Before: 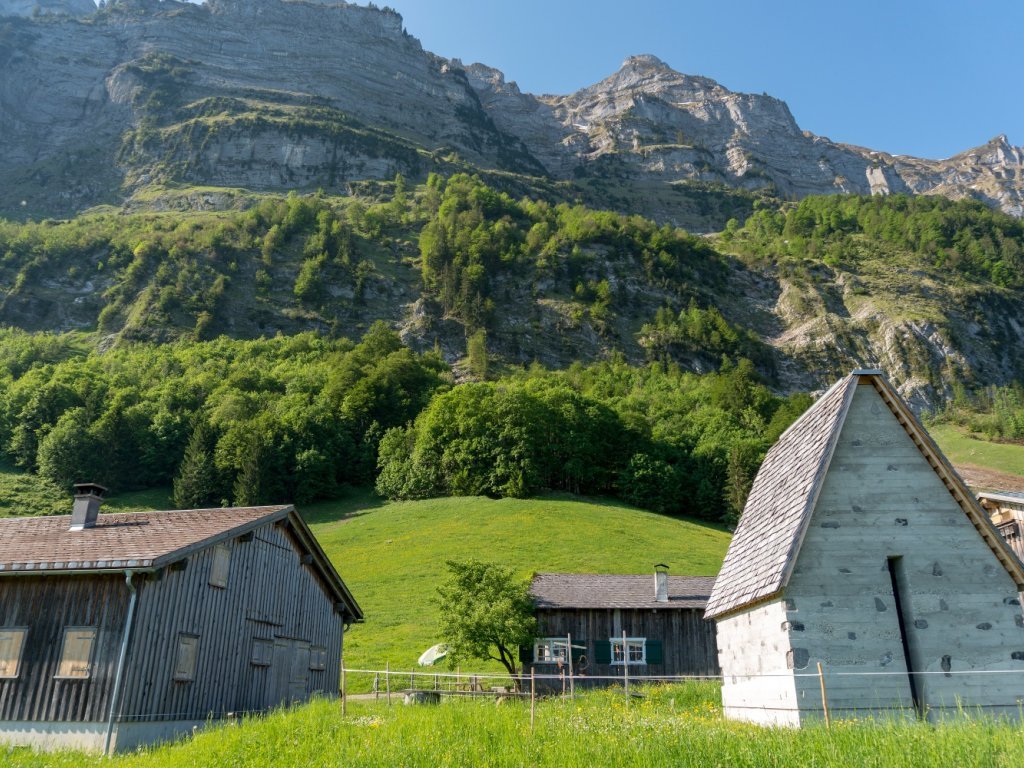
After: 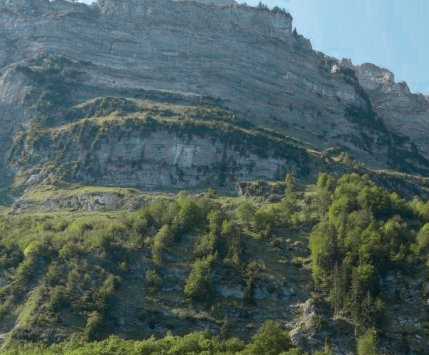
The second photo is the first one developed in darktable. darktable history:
color zones: curves: ch0 [(0, 0.533) (0.126, 0.533) (0.234, 0.533) (0.368, 0.357) (0.5, 0.5) (0.625, 0.5) (0.74, 0.637) (0.875, 0.5)]; ch1 [(0.004, 0.708) (0.129, 0.662) (0.25, 0.5) (0.375, 0.331) (0.496, 0.396) (0.625, 0.649) (0.739, 0.26) (0.875, 0.5) (1, 0.478)]; ch2 [(0, 0.409) (0.132, 0.403) (0.236, 0.558) (0.379, 0.448) (0.5, 0.5) (0.625, 0.5) (0.691, 0.39) (0.875, 0.5)]
crop and rotate: left 10.817%, top 0.062%, right 47.194%, bottom 53.626%
